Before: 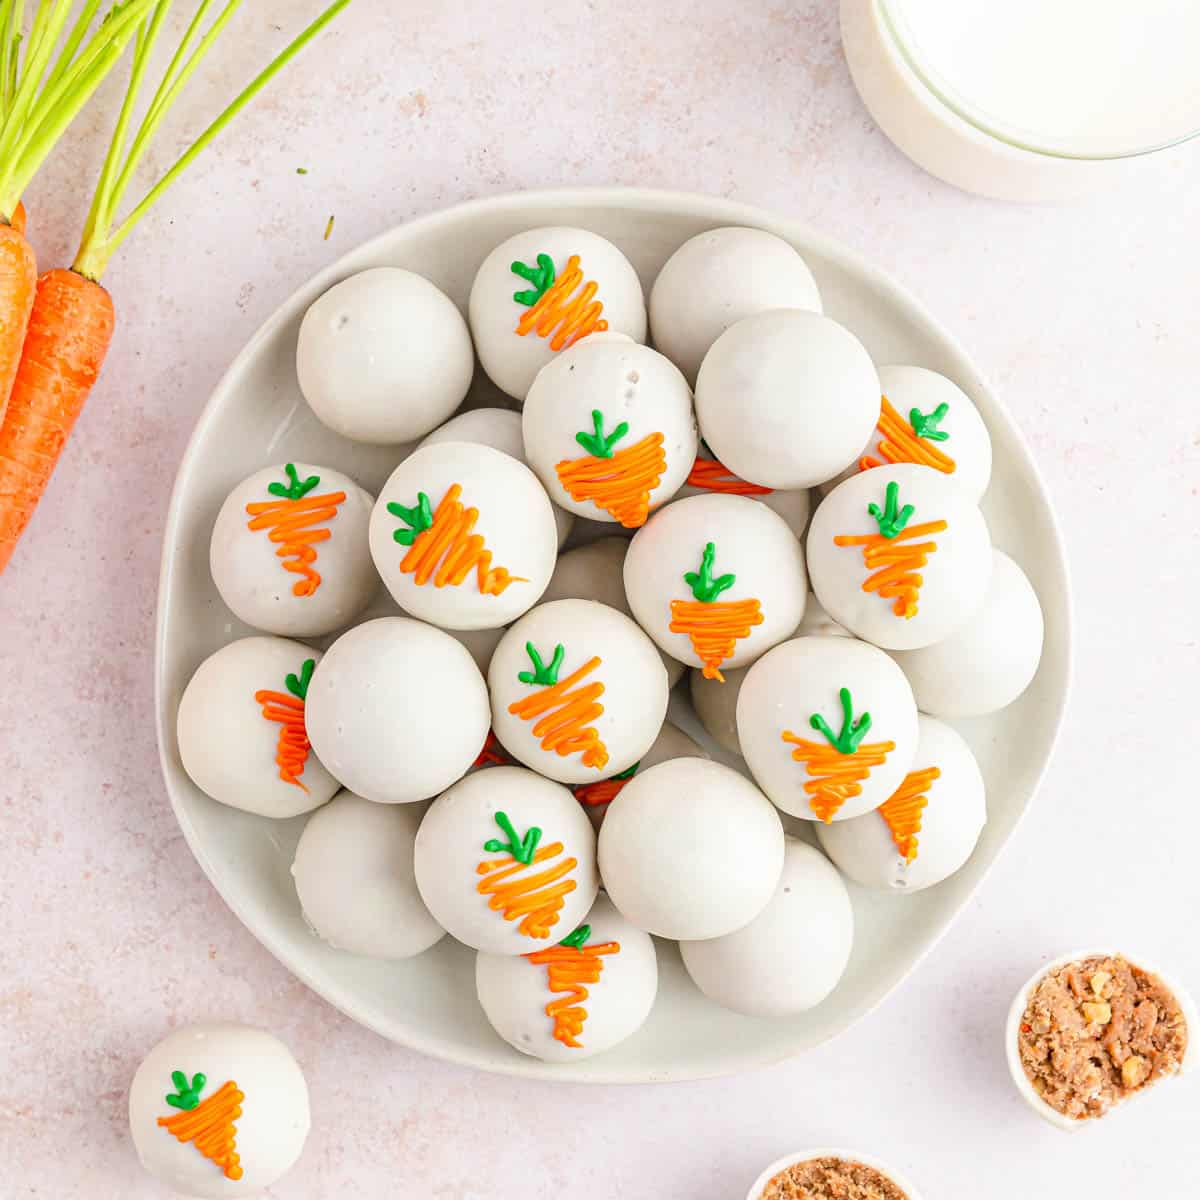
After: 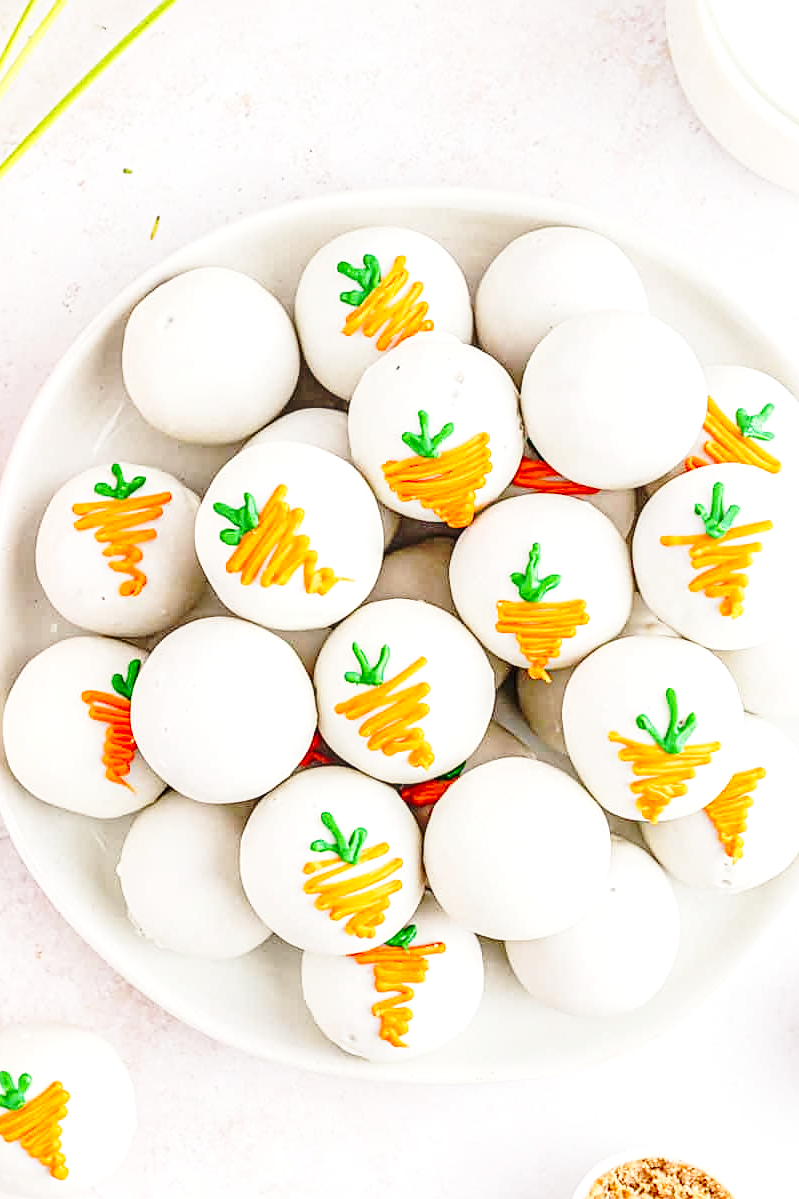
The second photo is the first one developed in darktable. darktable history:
local contrast: detail 130%
crop and rotate: left 14.507%, right 18.886%
sharpen: on, module defaults
base curve: curves: ch0 [(0, 0) (0.028, 0.03) (0.105, 0.232) (0.387, 0.748) (0.754, 0.968) (1, 1)], preserve colors none
exposure: exposure -0.056 EV, compensate highlight preservation false
